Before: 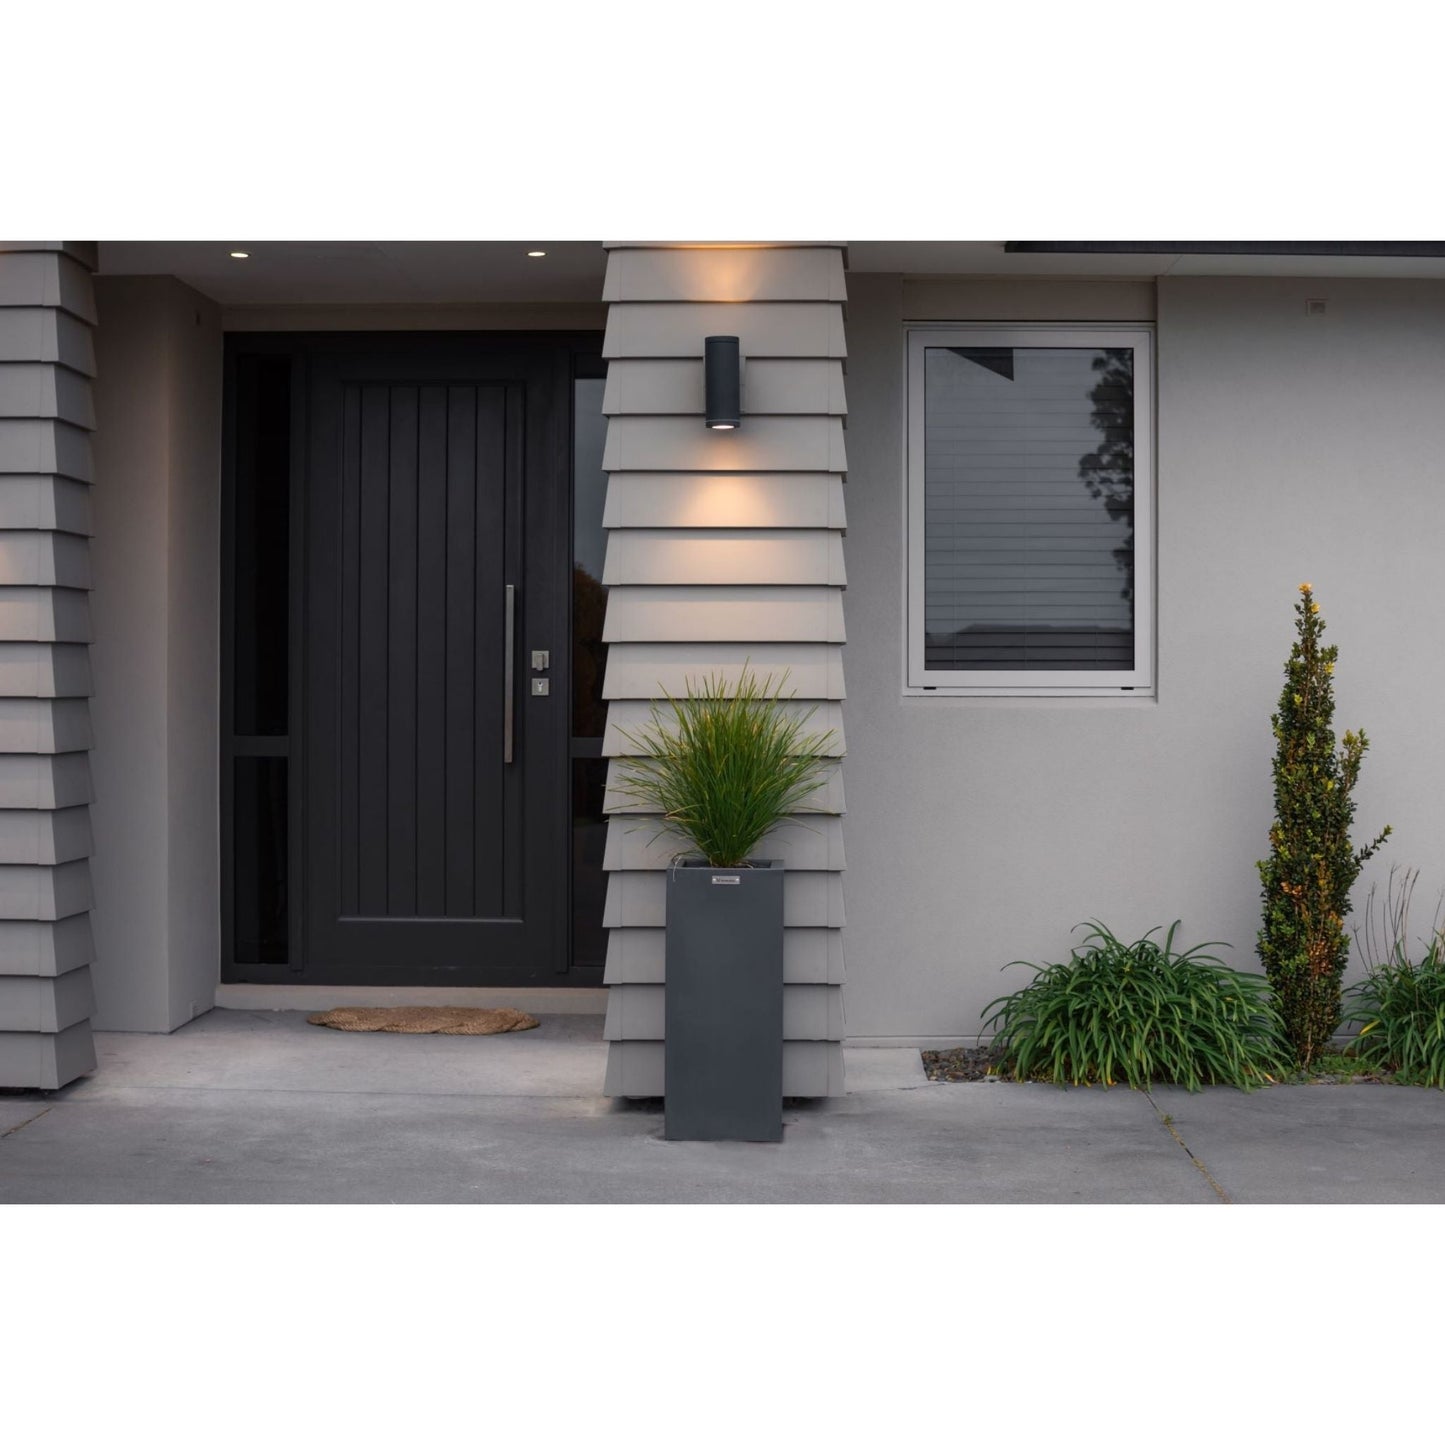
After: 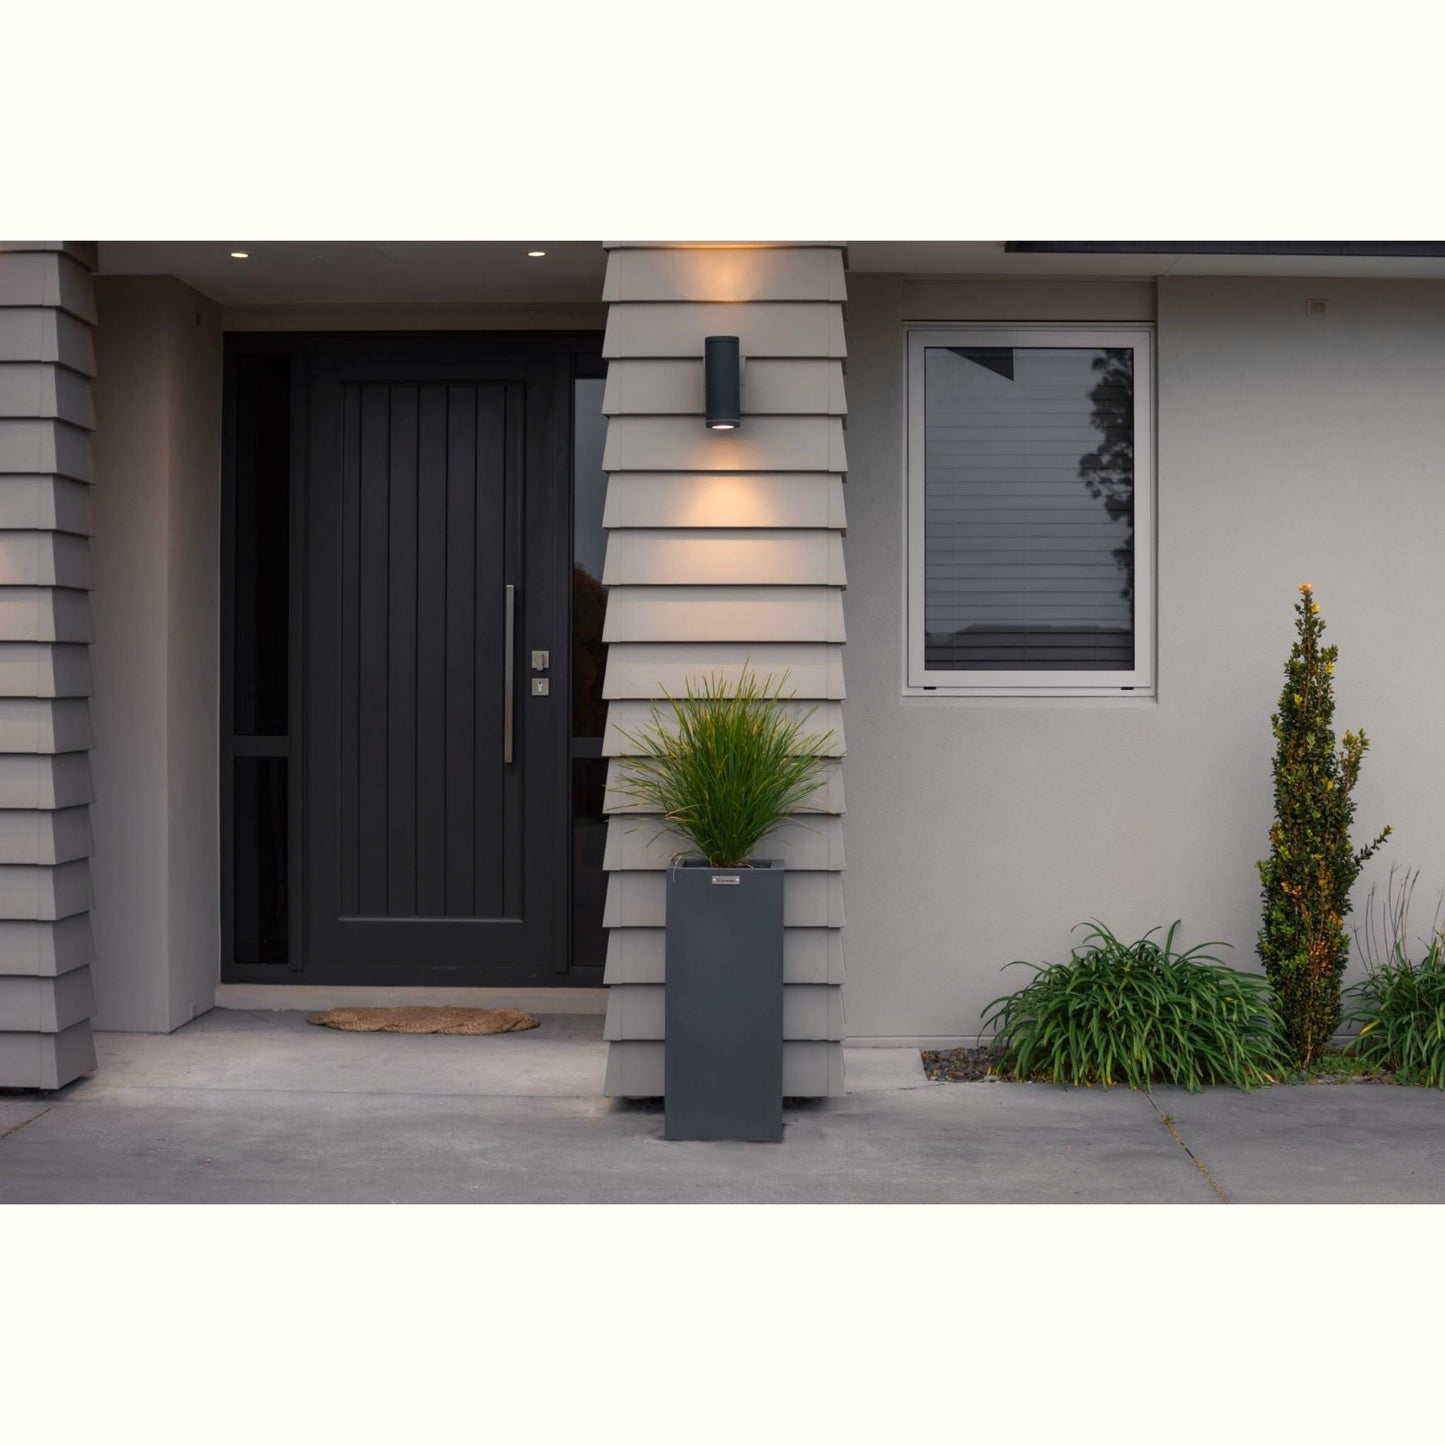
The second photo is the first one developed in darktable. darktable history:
color correction: highlights a* 0.619, highlights b* 2.87, saturation 1.07
